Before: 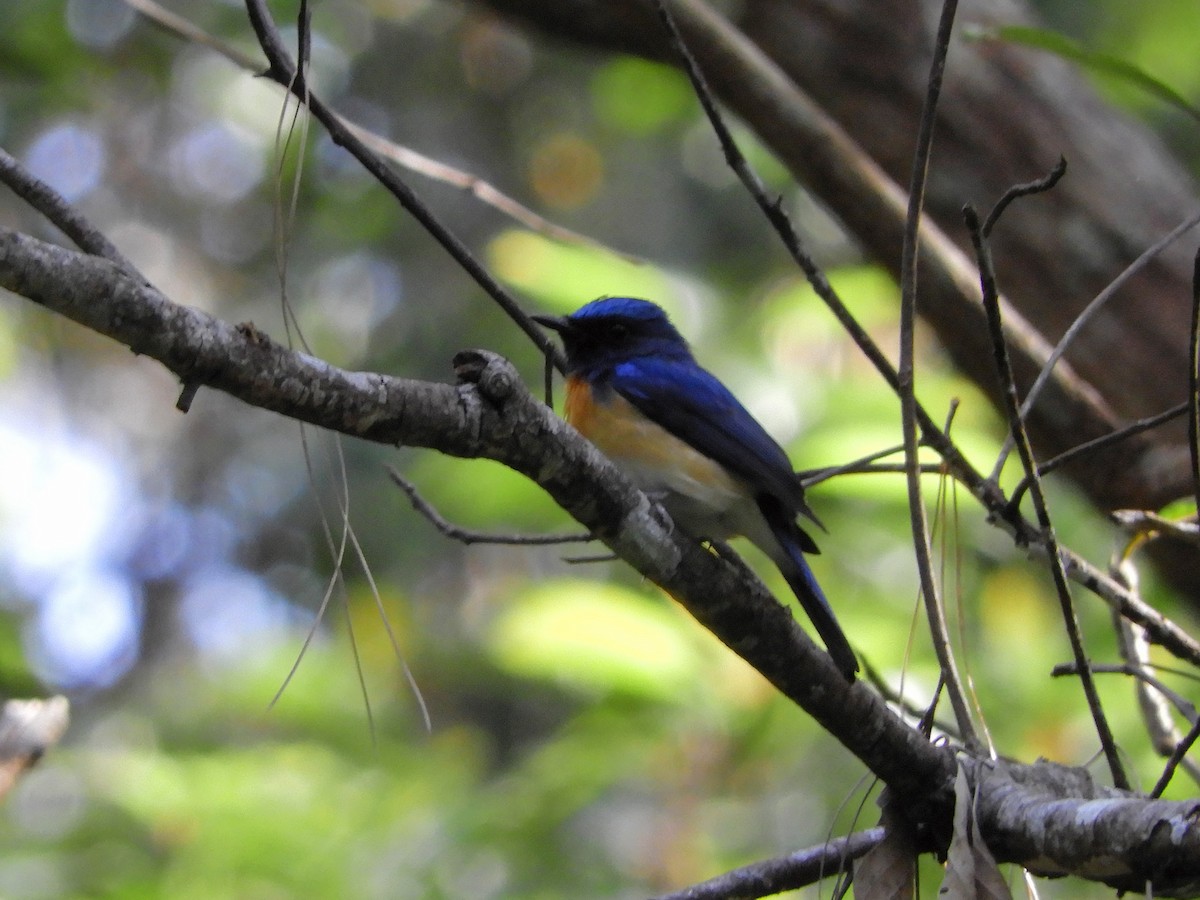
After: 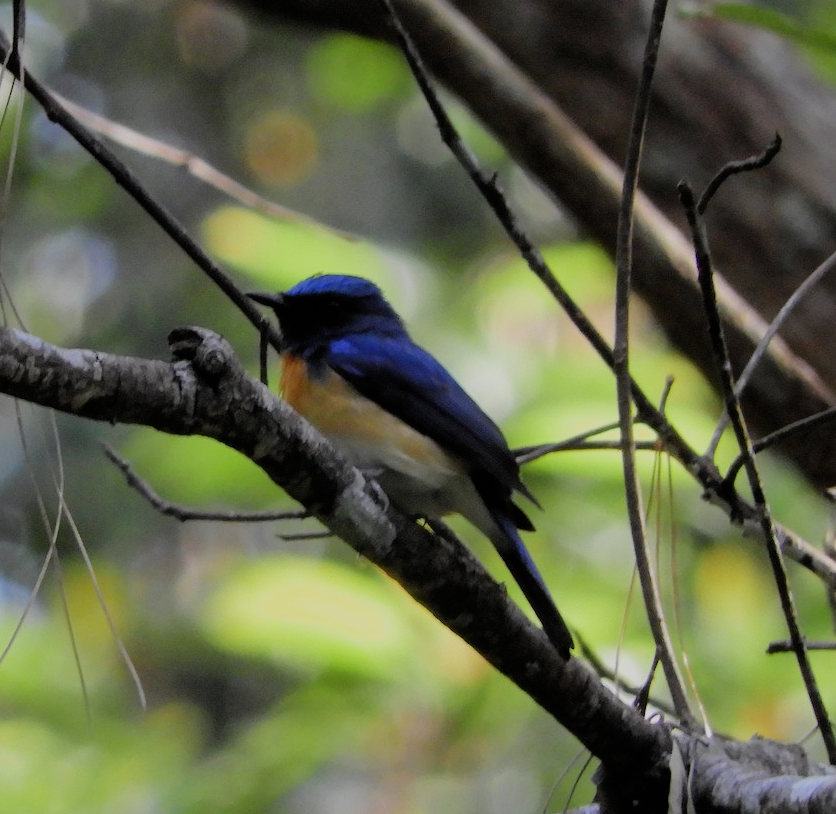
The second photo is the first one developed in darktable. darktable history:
crop and rotate: left 23.798%, top 2.665%, right 6.517%, bottom 6.876%
filmic rgb: black relative exposure -7.49 EV, white relative exposure 4.84 EV, threshold 3.01 EV, hardness 3.4, color science v6 (2022), enable highlight reconstruction true
